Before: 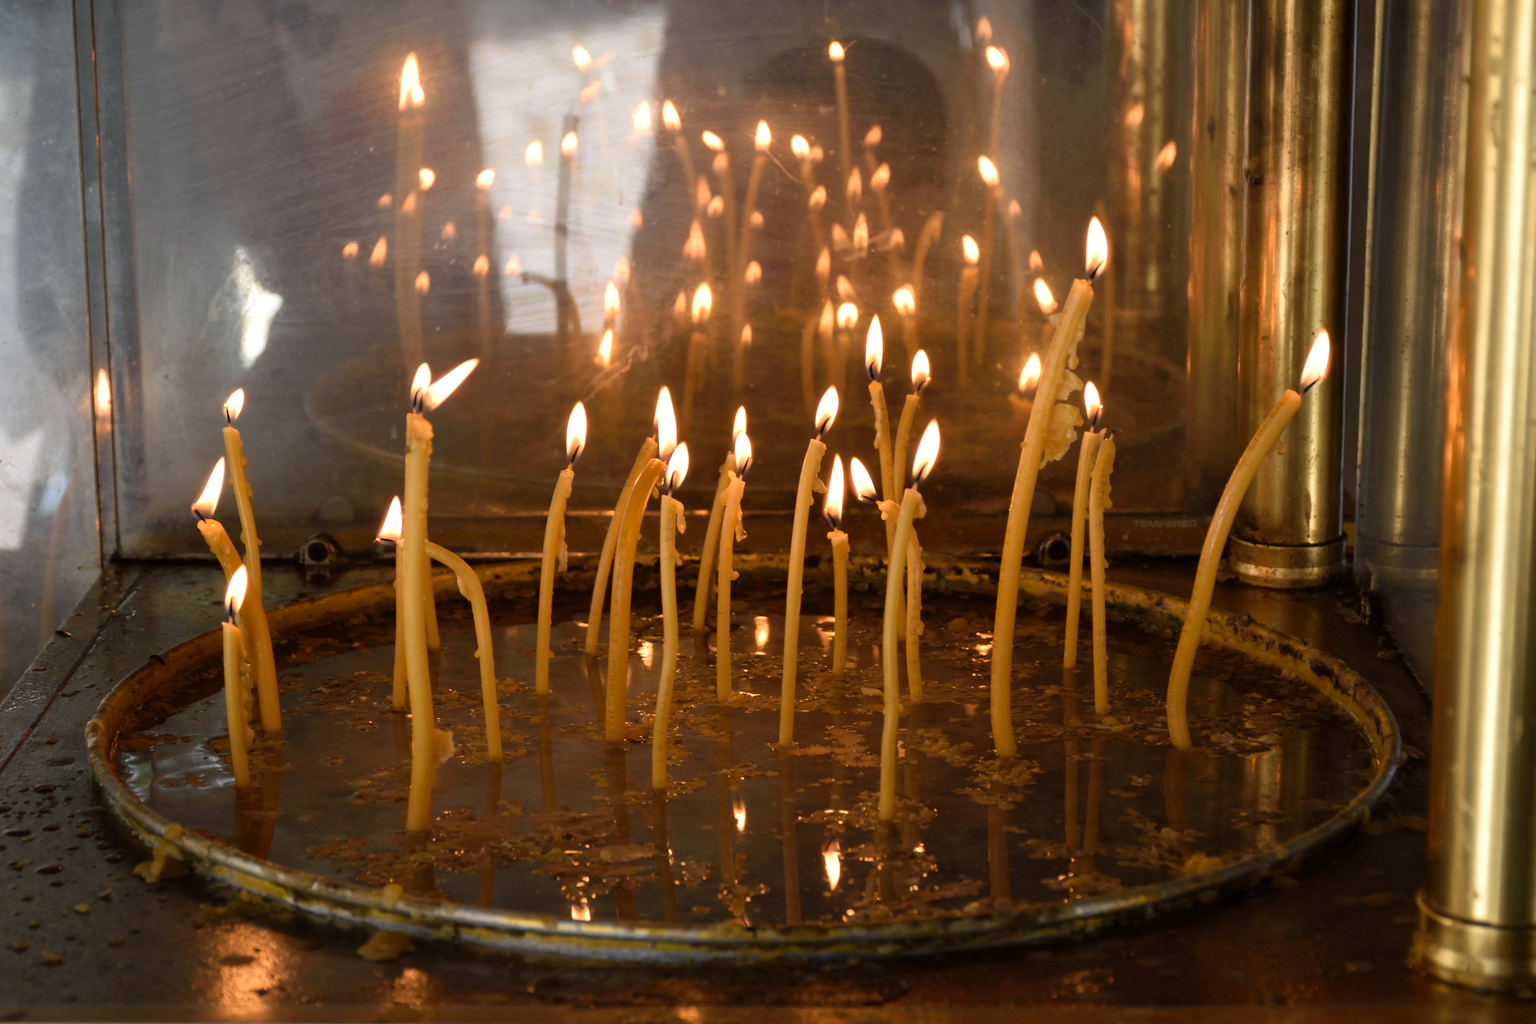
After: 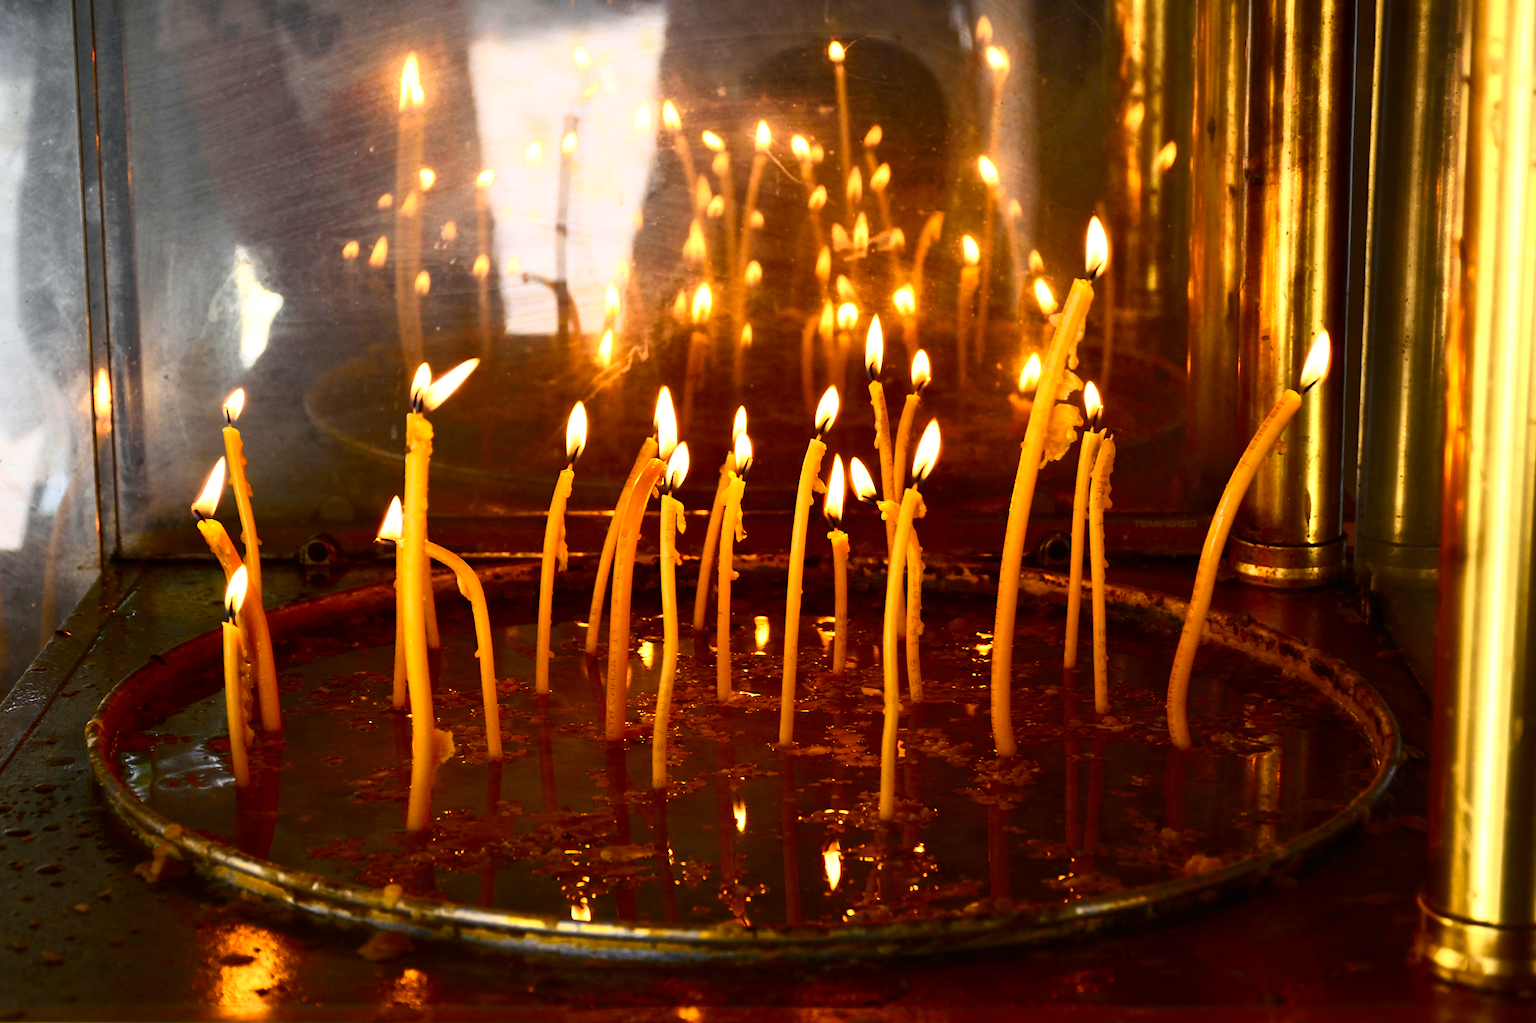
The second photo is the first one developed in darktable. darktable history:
color zones: curves: ch0 [(0, 0.511) (0.143, 0.531) (0.286, 0.56) (0.429, 0.5) (0.571, 0.5) (0.714, 0.5) (0.857, 0.5) (1, 0.5)]; ch1 [(0, 0.525) (0.143, 0.705) (0.286, 0.715) (0.429, 0.35) (0.571, 0.35) (0.714, 0.35) (0.857, 0.4) (1, 0.4)]; ch2 [(0, 0.572) (0.143, 0.512) (0.286, 0.473) (0.429, 0.45) (0.571, 0.5) (0.714, 0.5) (0.857, 0.518) (1, 0.518)], mix 18.71%
contrast brightness saturation: contrast 0.412, brightness 0.101, saturation 0.208
